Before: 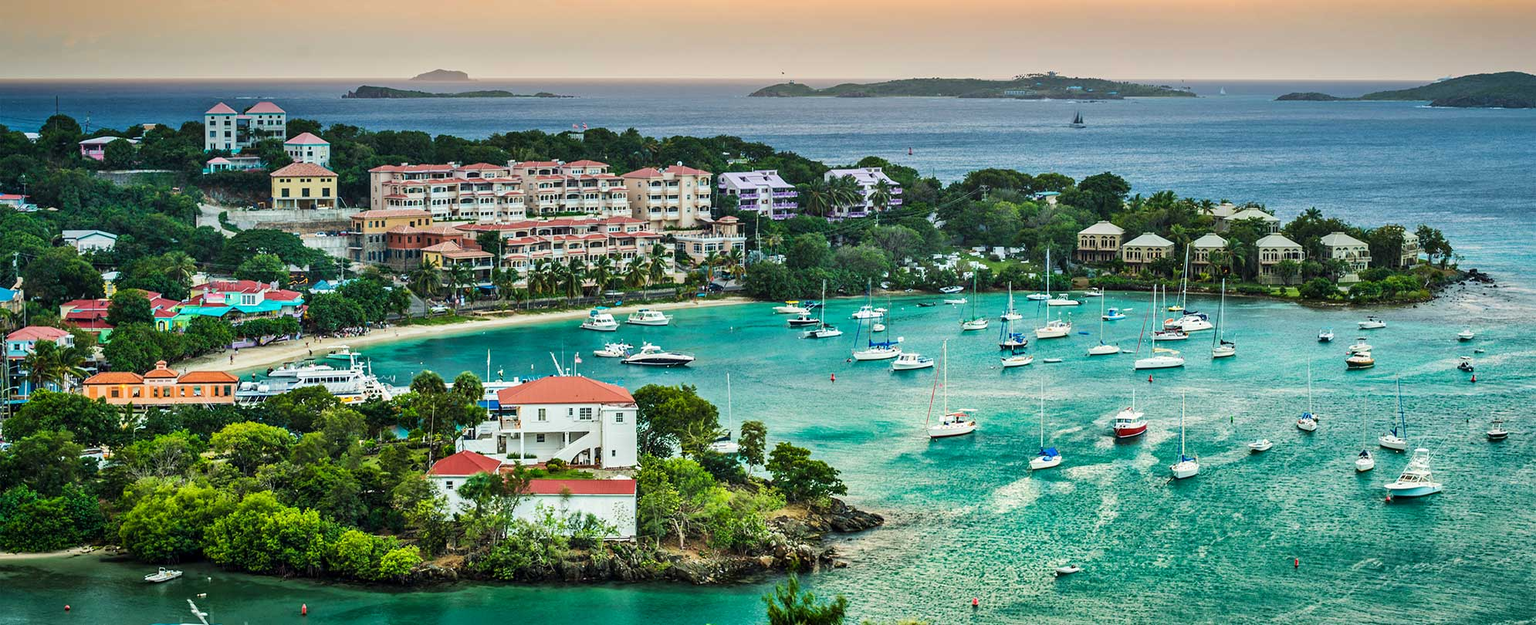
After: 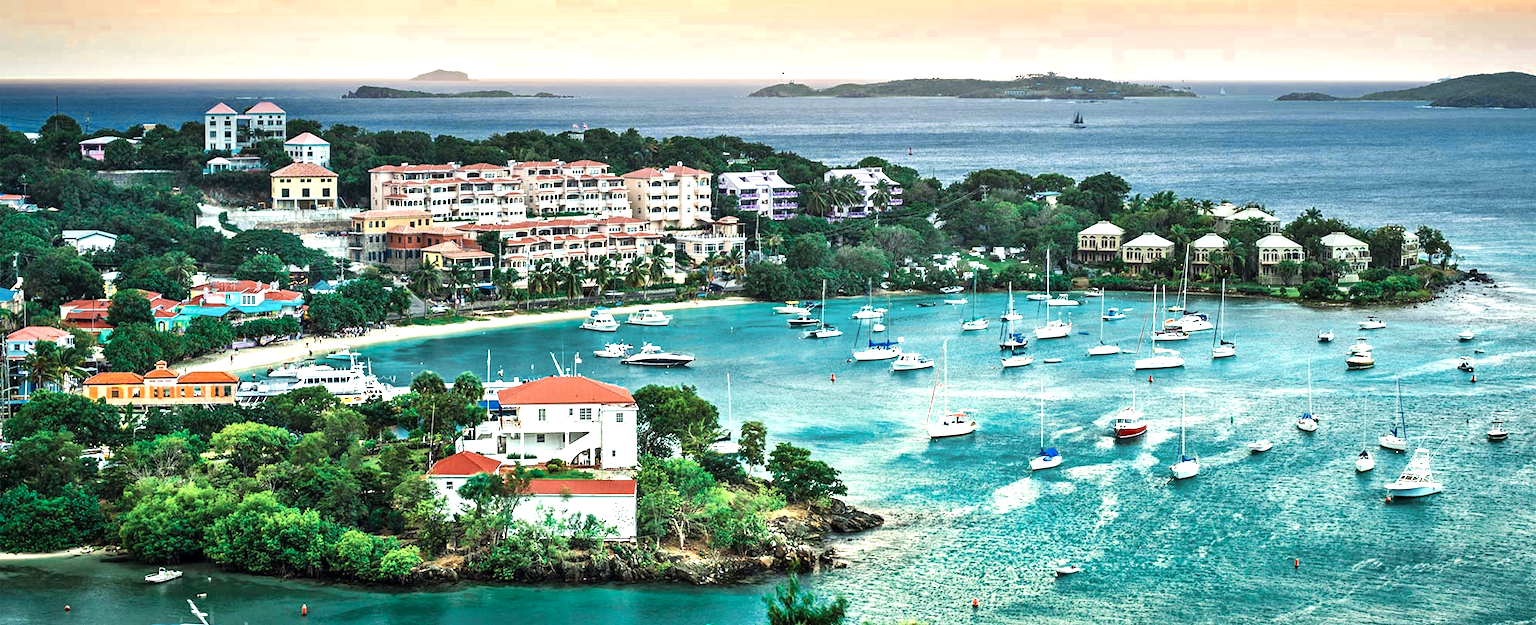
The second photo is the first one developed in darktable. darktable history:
color zones: curves: ch0 [(0, 0.5) (0.125, 0.4) (0.25, 0.5) (0.375, 0.4) (0.5, 0.4) (0.625, 0.35) (0.75, 0.35) (0.875, 0.5)]; ch1 [(0, 0.35) (0.125, 0.45) (0.25, 0.35) (0.375, 0.35) (0.5, 0.35) (0.625, 0.35) (0.75, 0.45) (0.875, 0.35)]; ch2 [(0, 0.6) (0.125, 0.5) (0.25, 0.5) (0.375, 0.6) (0.5, 0.6) (0.625, 0.5) (0.75, 0.5) (0.875, 0.5)]
levels: levels [0, 0.374, 0.749]
